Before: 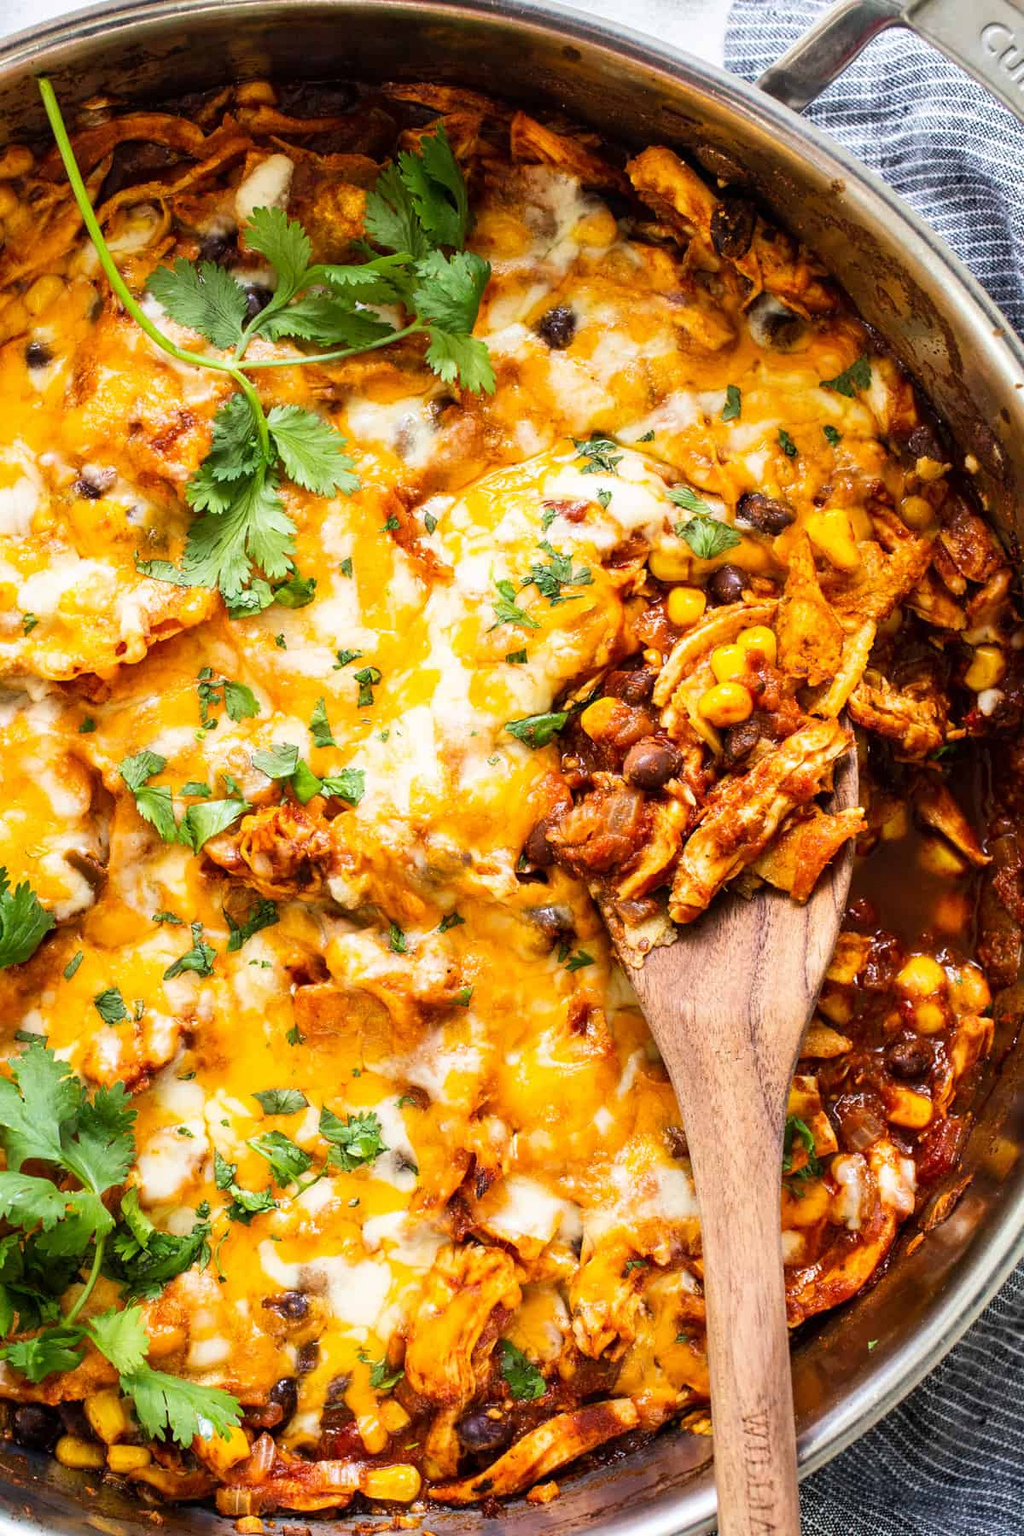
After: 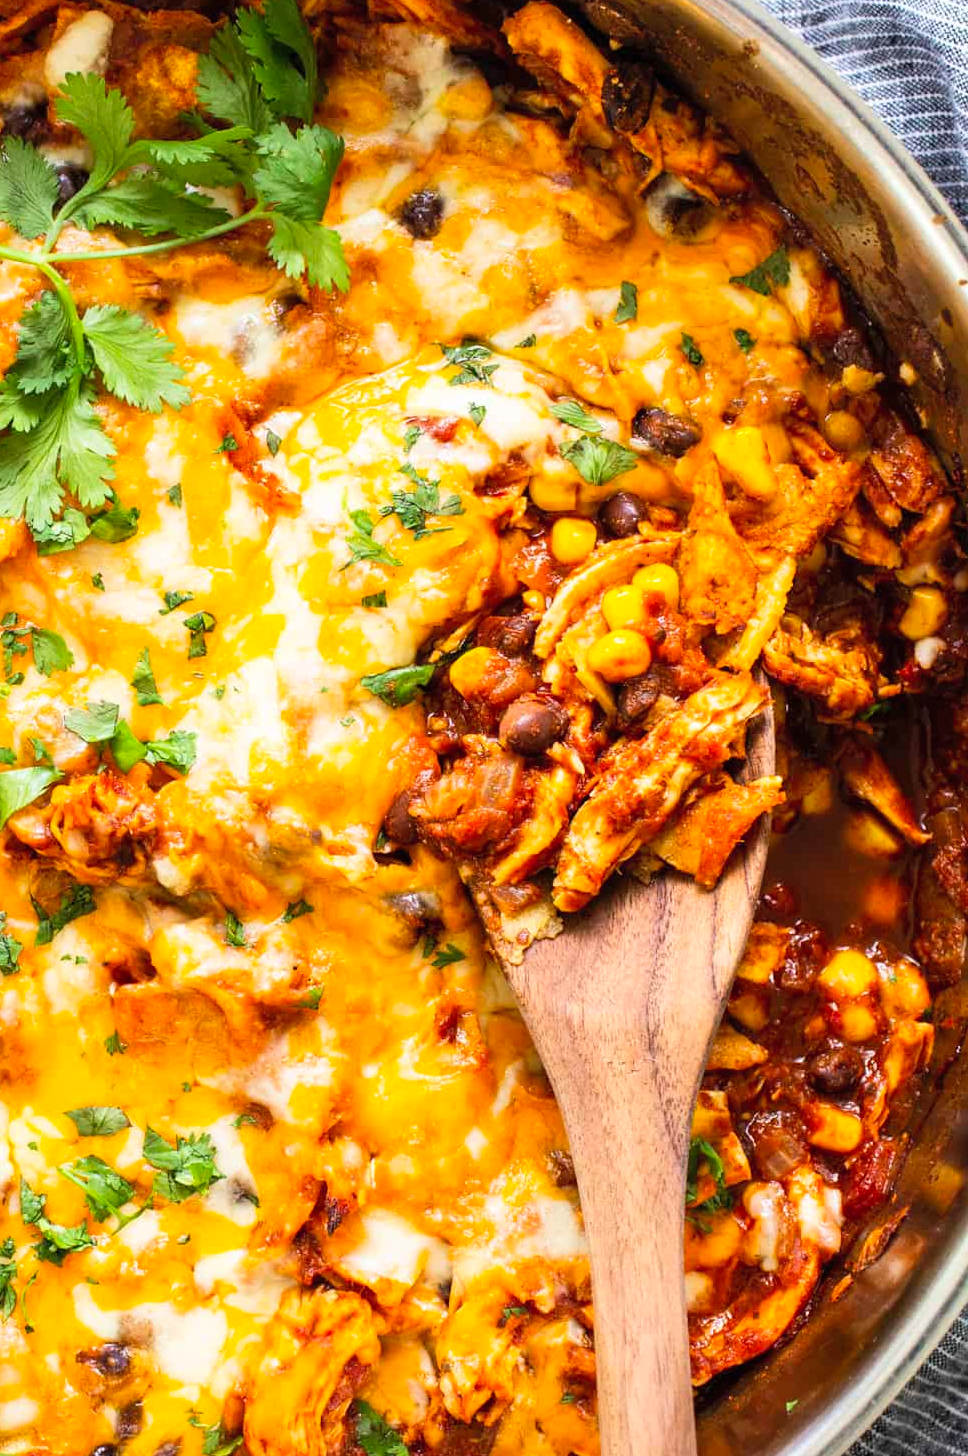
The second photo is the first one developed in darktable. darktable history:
crop: left 19.286%, top 9.448%, right 0%, bottom 9.649%
contrast brightness saturation: contrast 0.071, brightness 0.081, saturation 0.18
